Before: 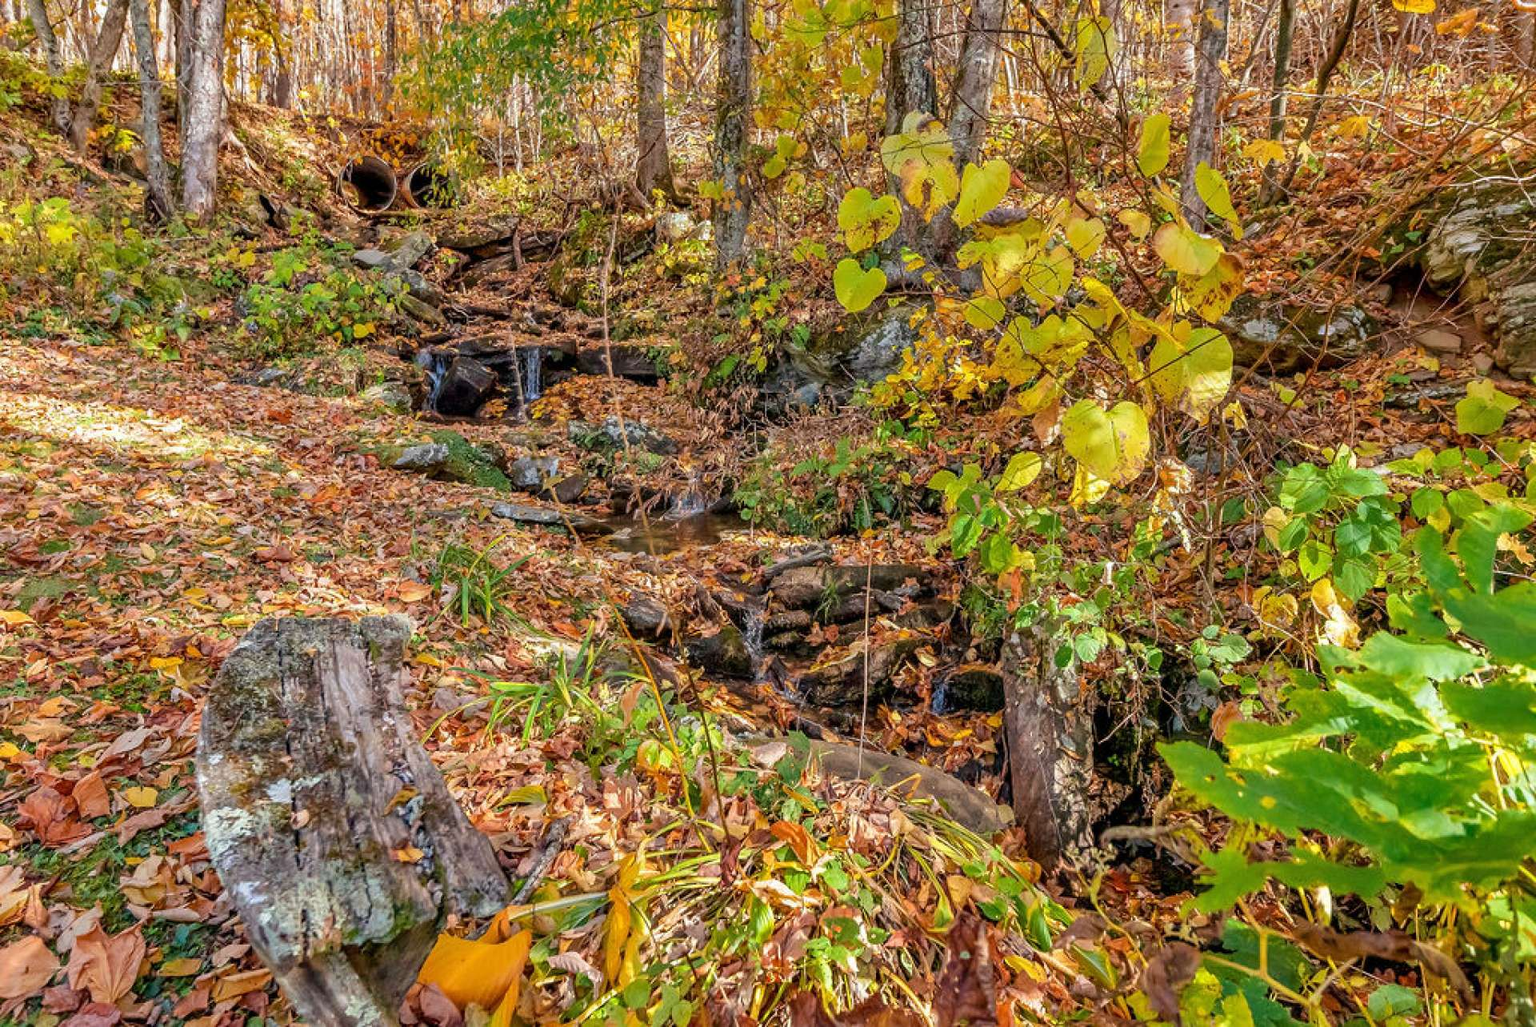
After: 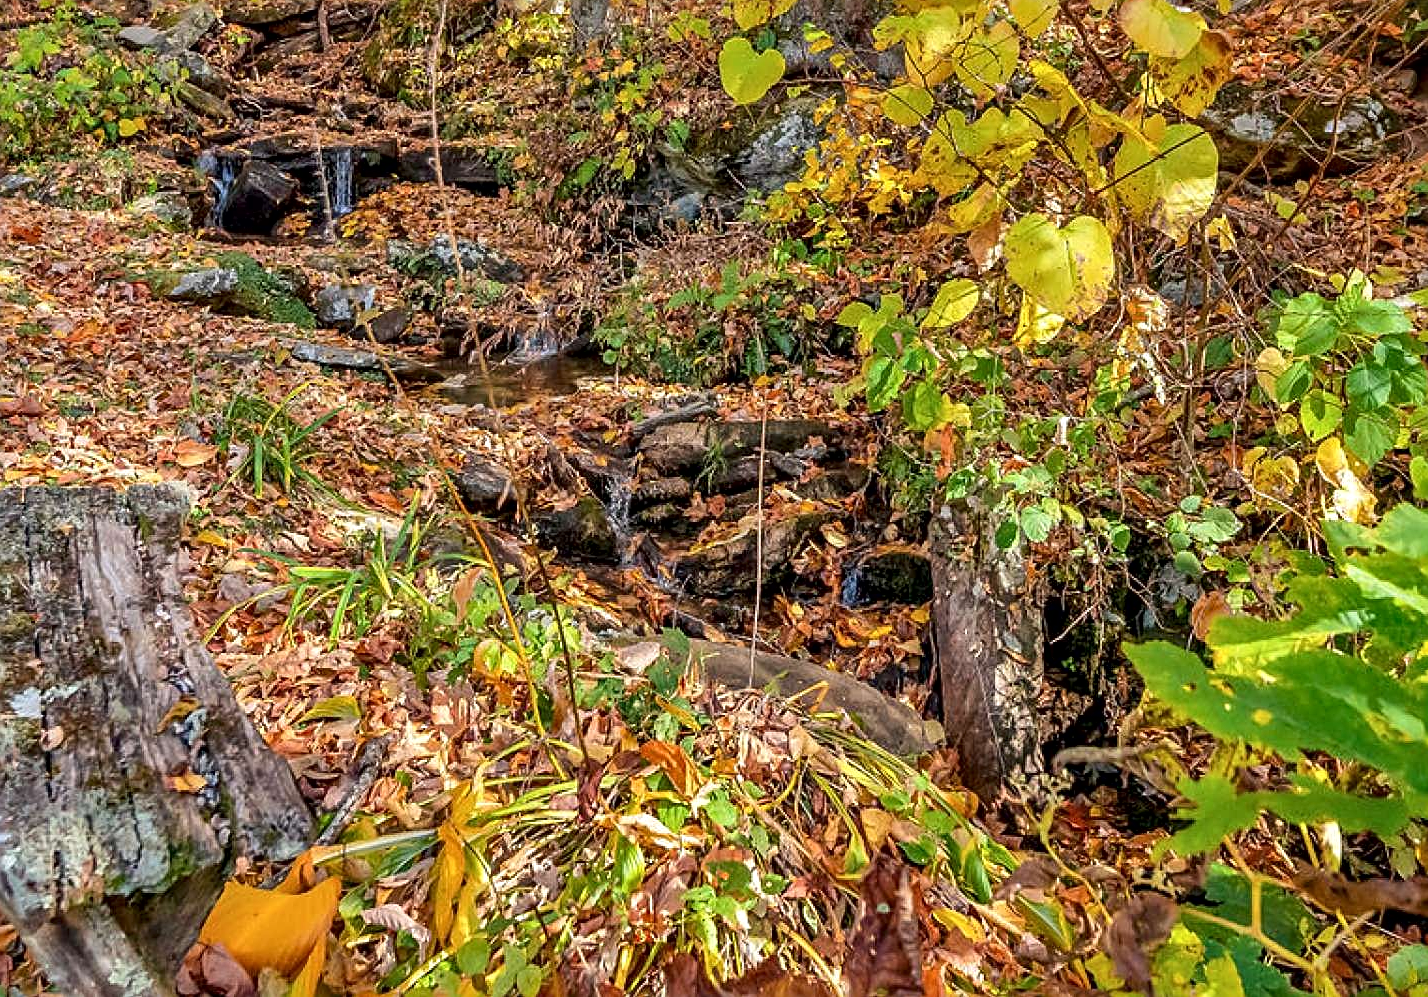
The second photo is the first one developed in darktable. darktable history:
sharpen: on, module defaults
local contrast: mode bilateral grid, contrast 21, coarseness 49, detail 147%, midtone range 0.2
crop: left 16.836%, top 22.346%, right 8.755%
